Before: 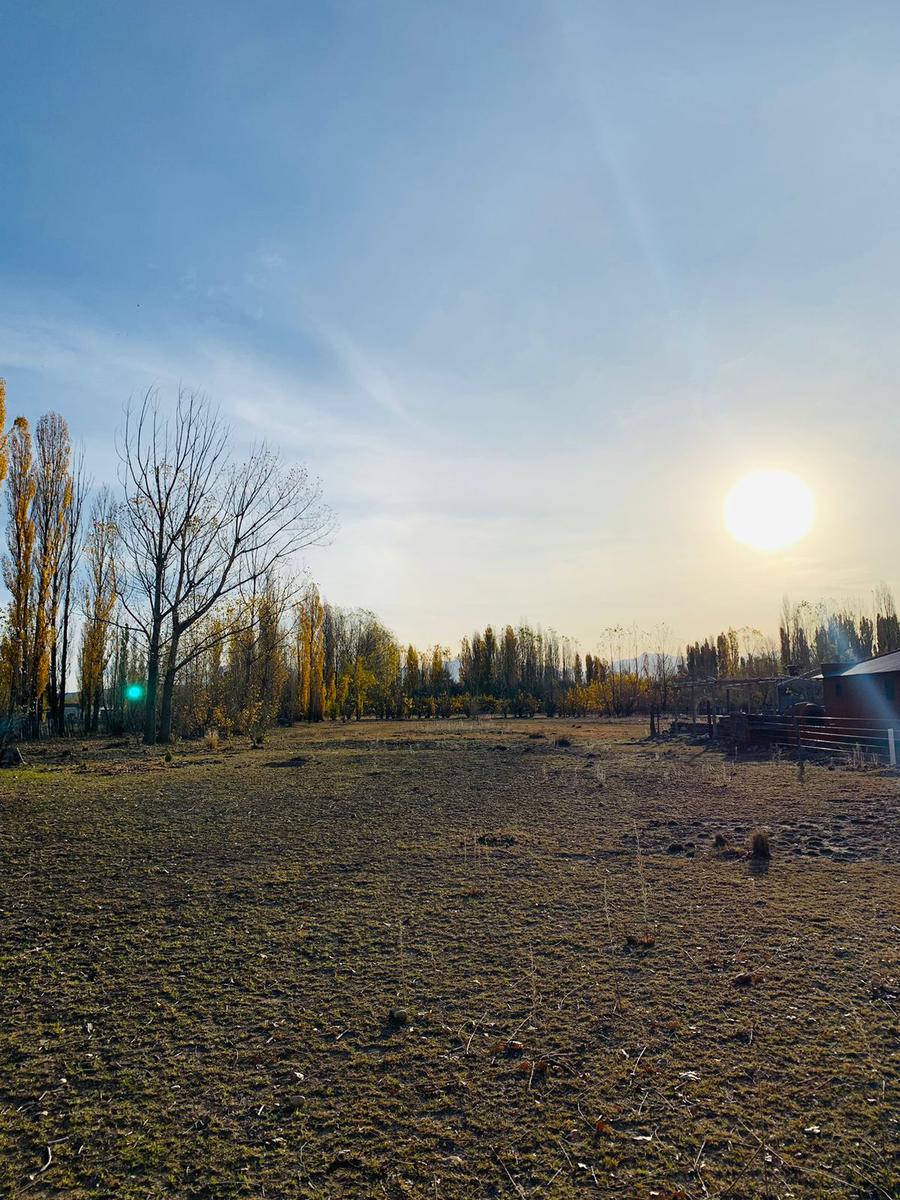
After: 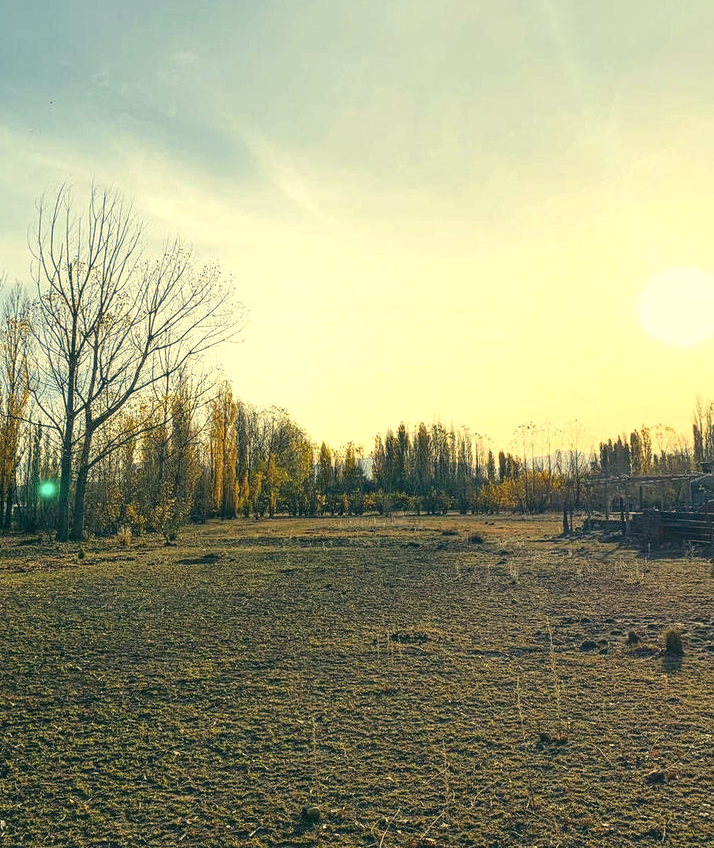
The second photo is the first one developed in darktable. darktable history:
color balance: lift [0.998, 0.998, 1.001, 1.002], gamma [0.995, 1.025, 0.992, 0.975], gain [0.995, 1.02, 0.997, 0.98]
color balance rgb: shadows lift › chroma 2%, shadows lift › hue 263°, highlights gain › chroma 8%, highlights gain › hue 84°, linear chroma grading › global chroma -15%, saturation formula JzAzBz (2021)
exposure: black level correction -0.005, exposure 0.622 EV, compensate highlight preservation false
local contrast: on, module defaults
crop: left 9.712%, top 16.928%, right 10.845%, bottom 12.332%
contrast equalizer: y [[0.439, 0.44, 0.442, 0.457, 0.493, 0.498], [0.5 ×6], [0.5 ×6], [0 ×6], [0 ×6]]
color correction: highlights a* -0.482, highlights b* 9.48, shadows a* -9.48, shadows b* 0.803
